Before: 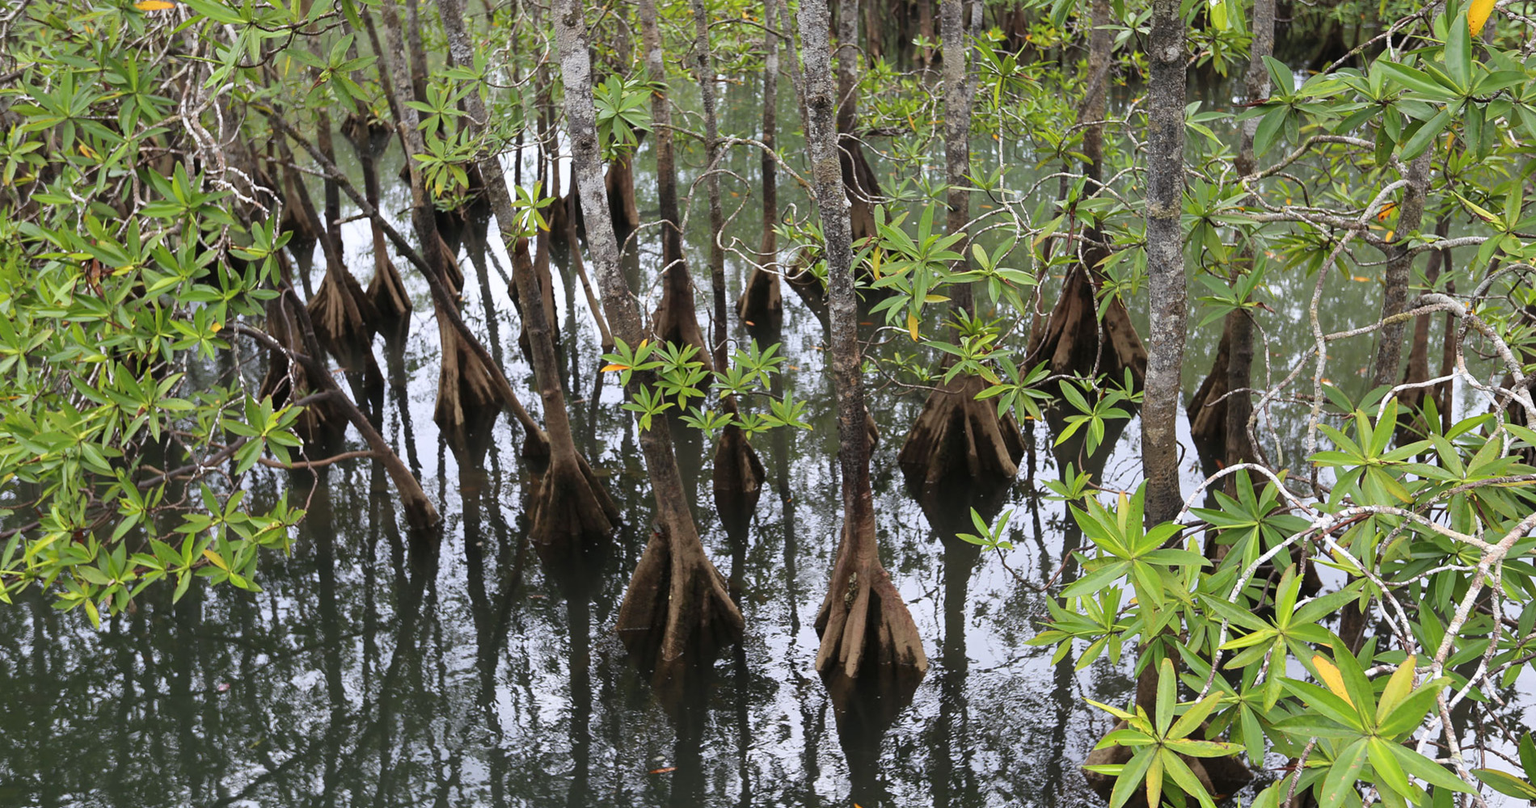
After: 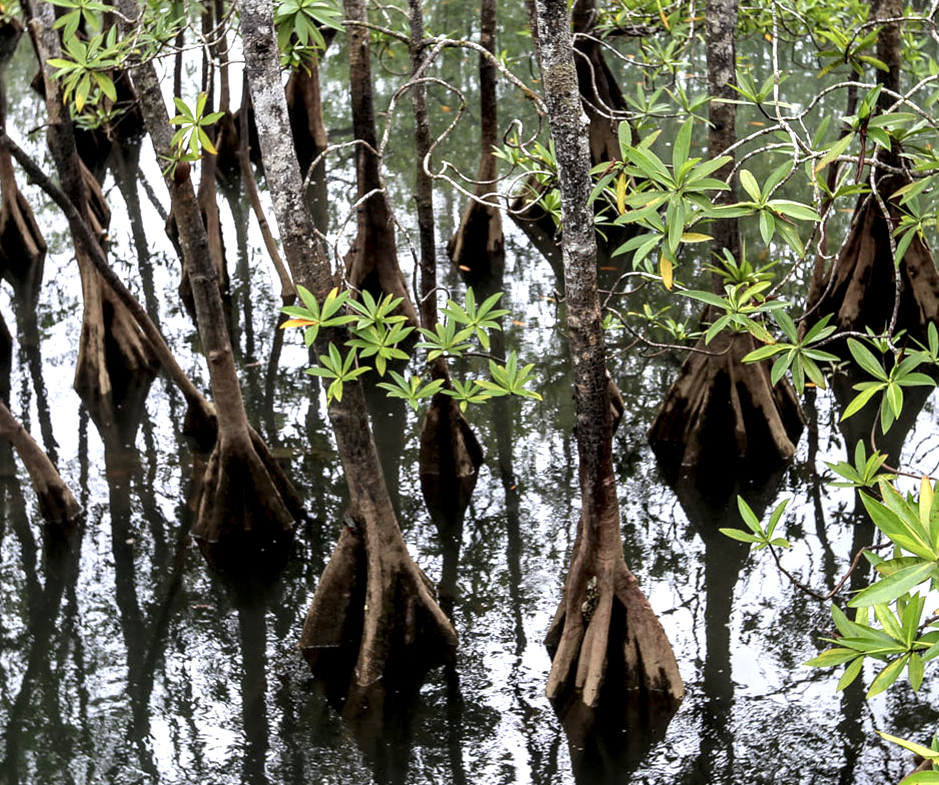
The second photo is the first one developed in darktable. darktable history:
local contrast: highlights 80%, shadows 57%, detail 175%, midtone range 0.602
crop and rotate: angle 0.02°, left 24.353%, top 13.219%, right 26.156%, bottom 8.224%
